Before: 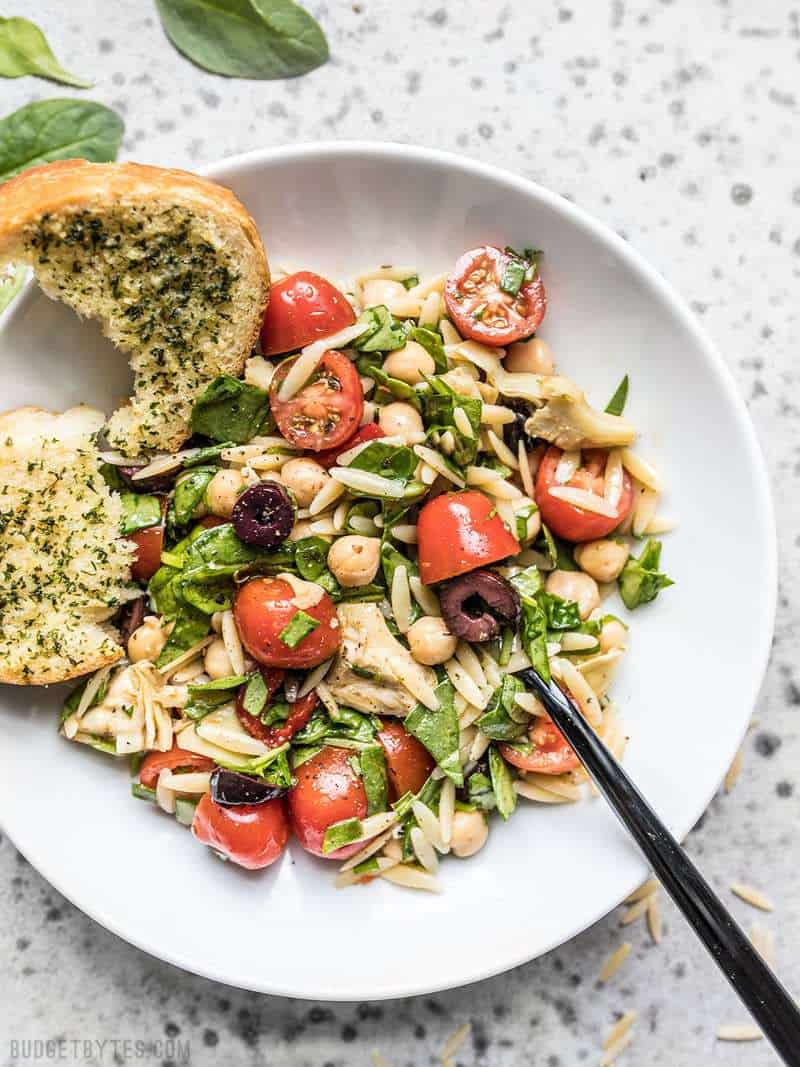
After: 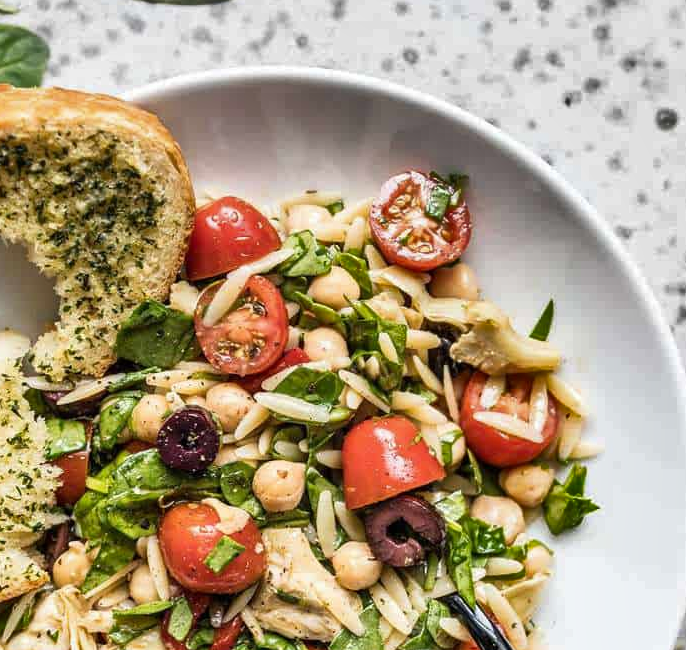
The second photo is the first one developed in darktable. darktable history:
crop and rotate: left 9.393%, top 7.108%, right 4.855%, bottom 31.932%
shadows and highlights: shadows 60.03, highlights -60.43, soften with gaussian
